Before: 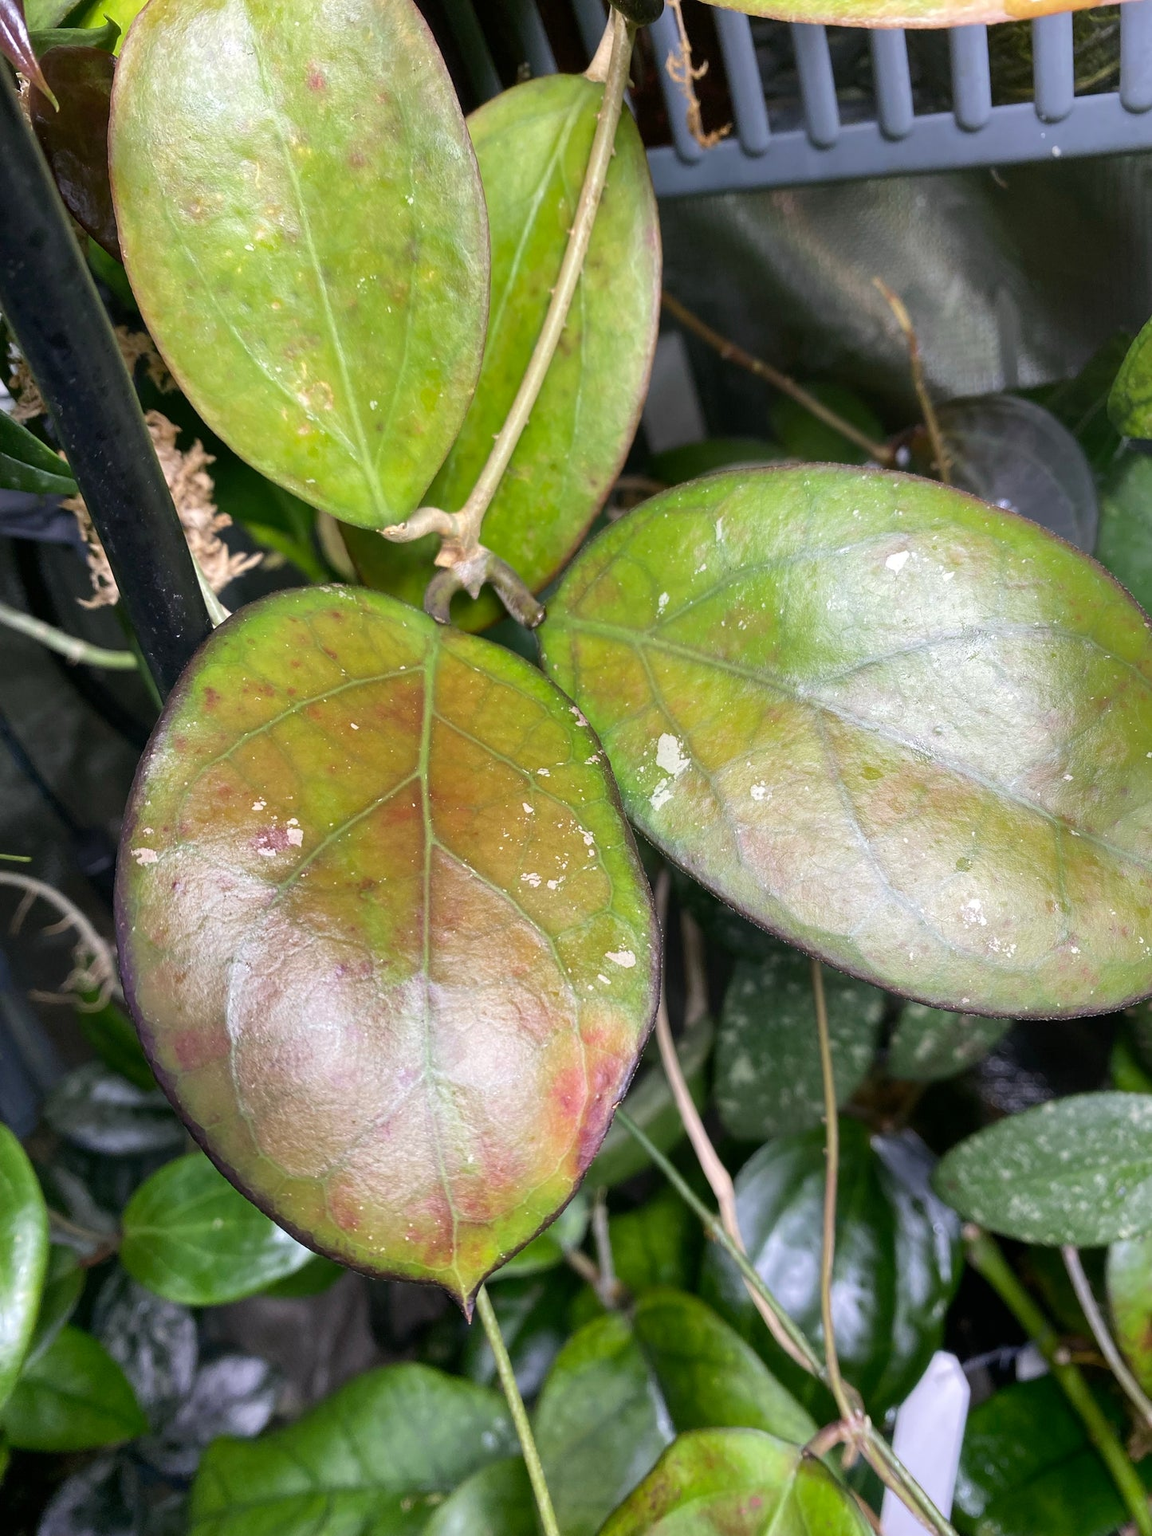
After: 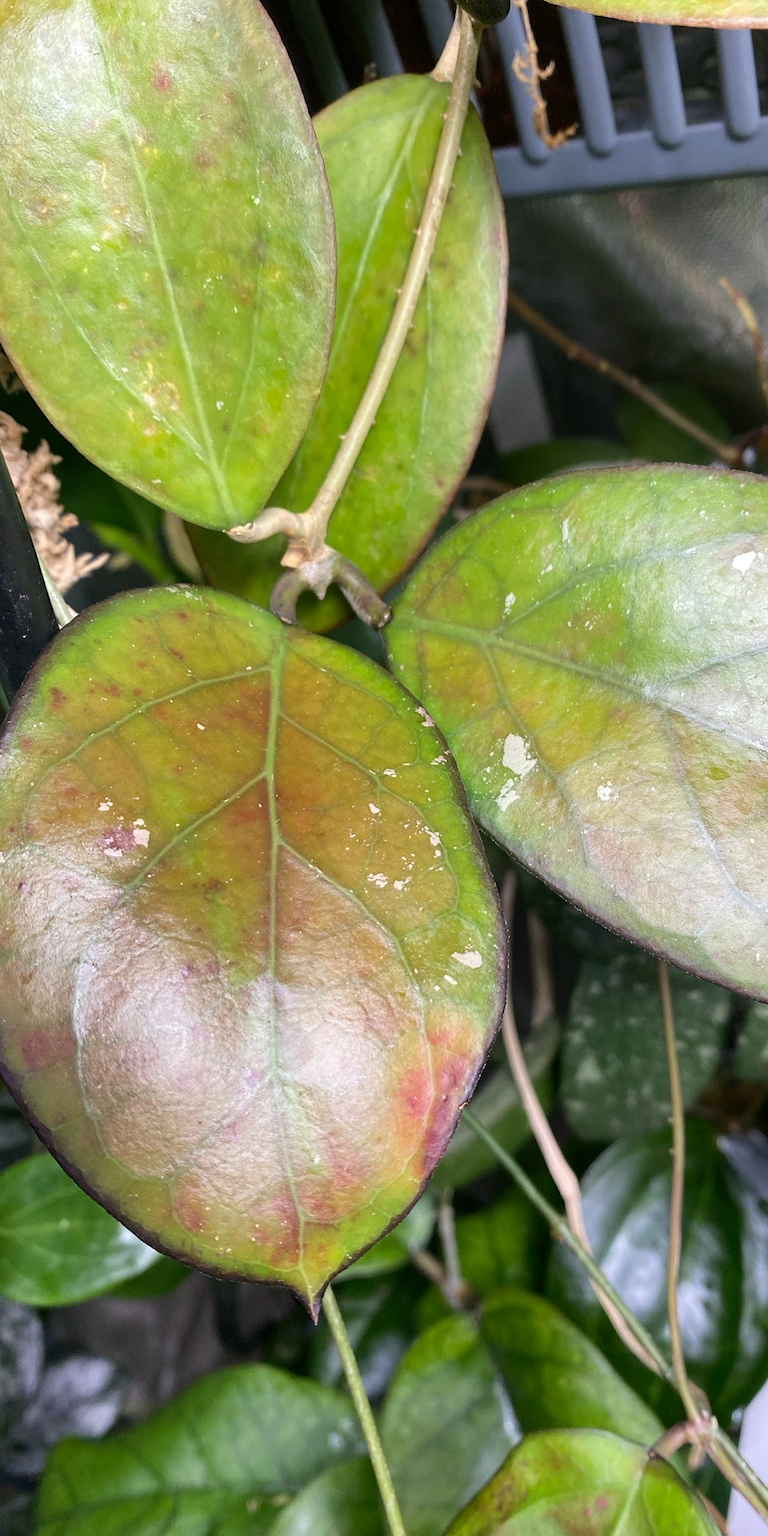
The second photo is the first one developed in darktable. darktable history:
crop and rotate: left 13.374%, right 19.962%
